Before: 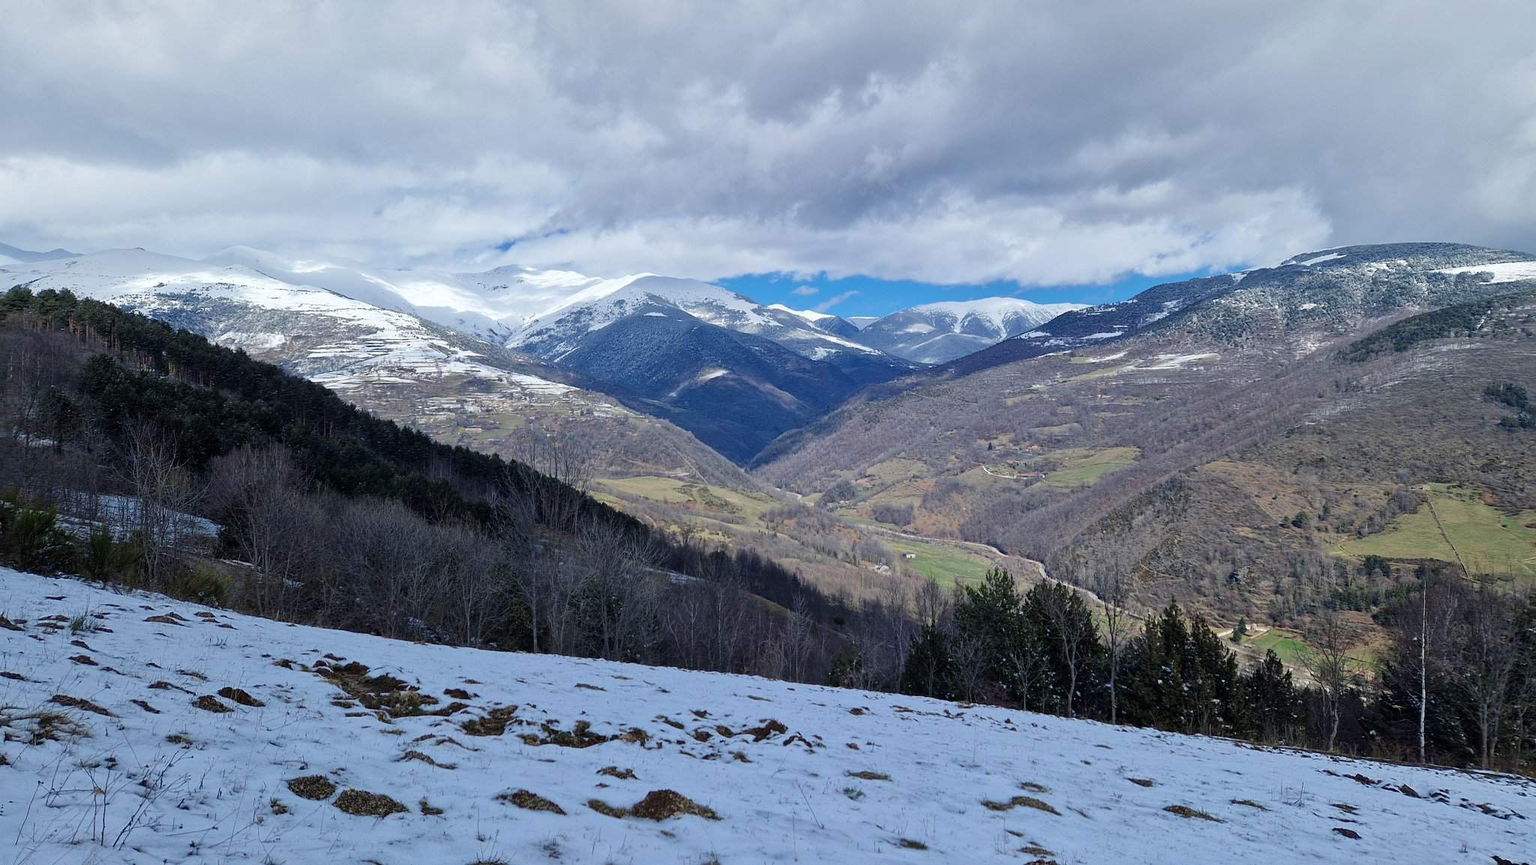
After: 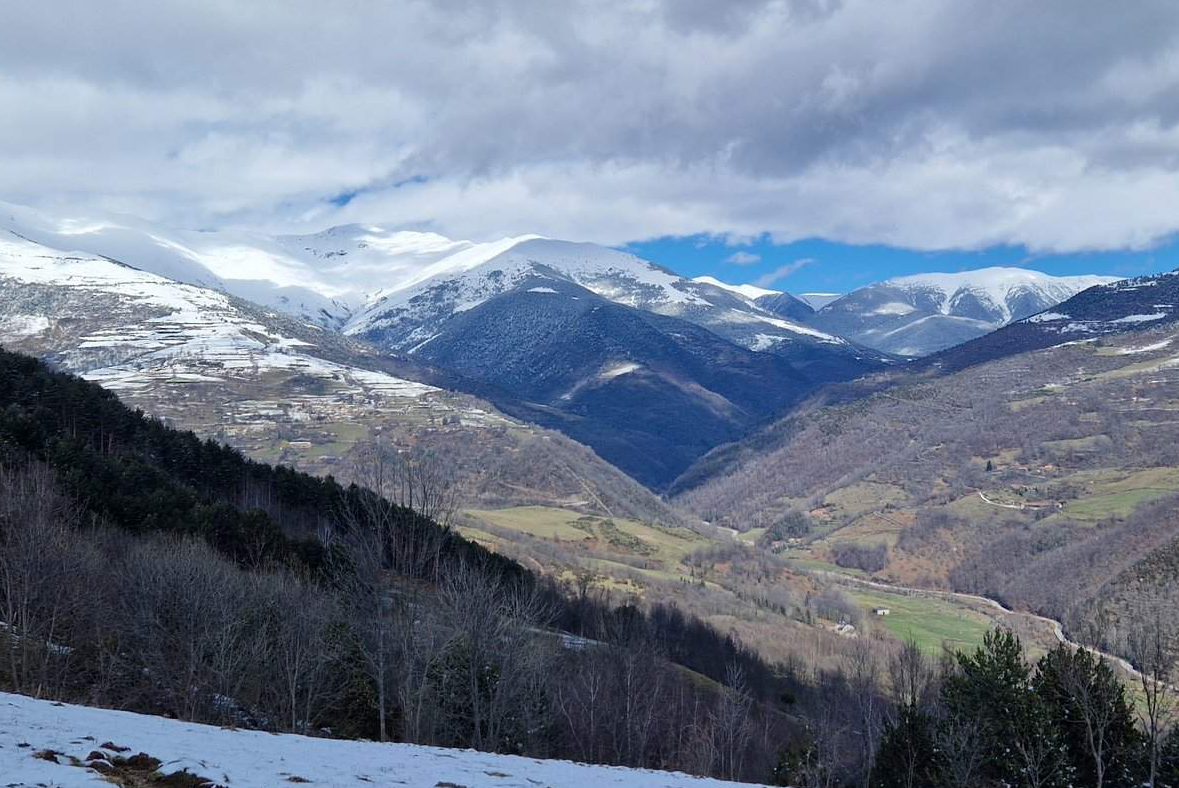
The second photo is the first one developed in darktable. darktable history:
crop: left 16.198%, top 11.208%, right 26.22%, bottom 20.431%
